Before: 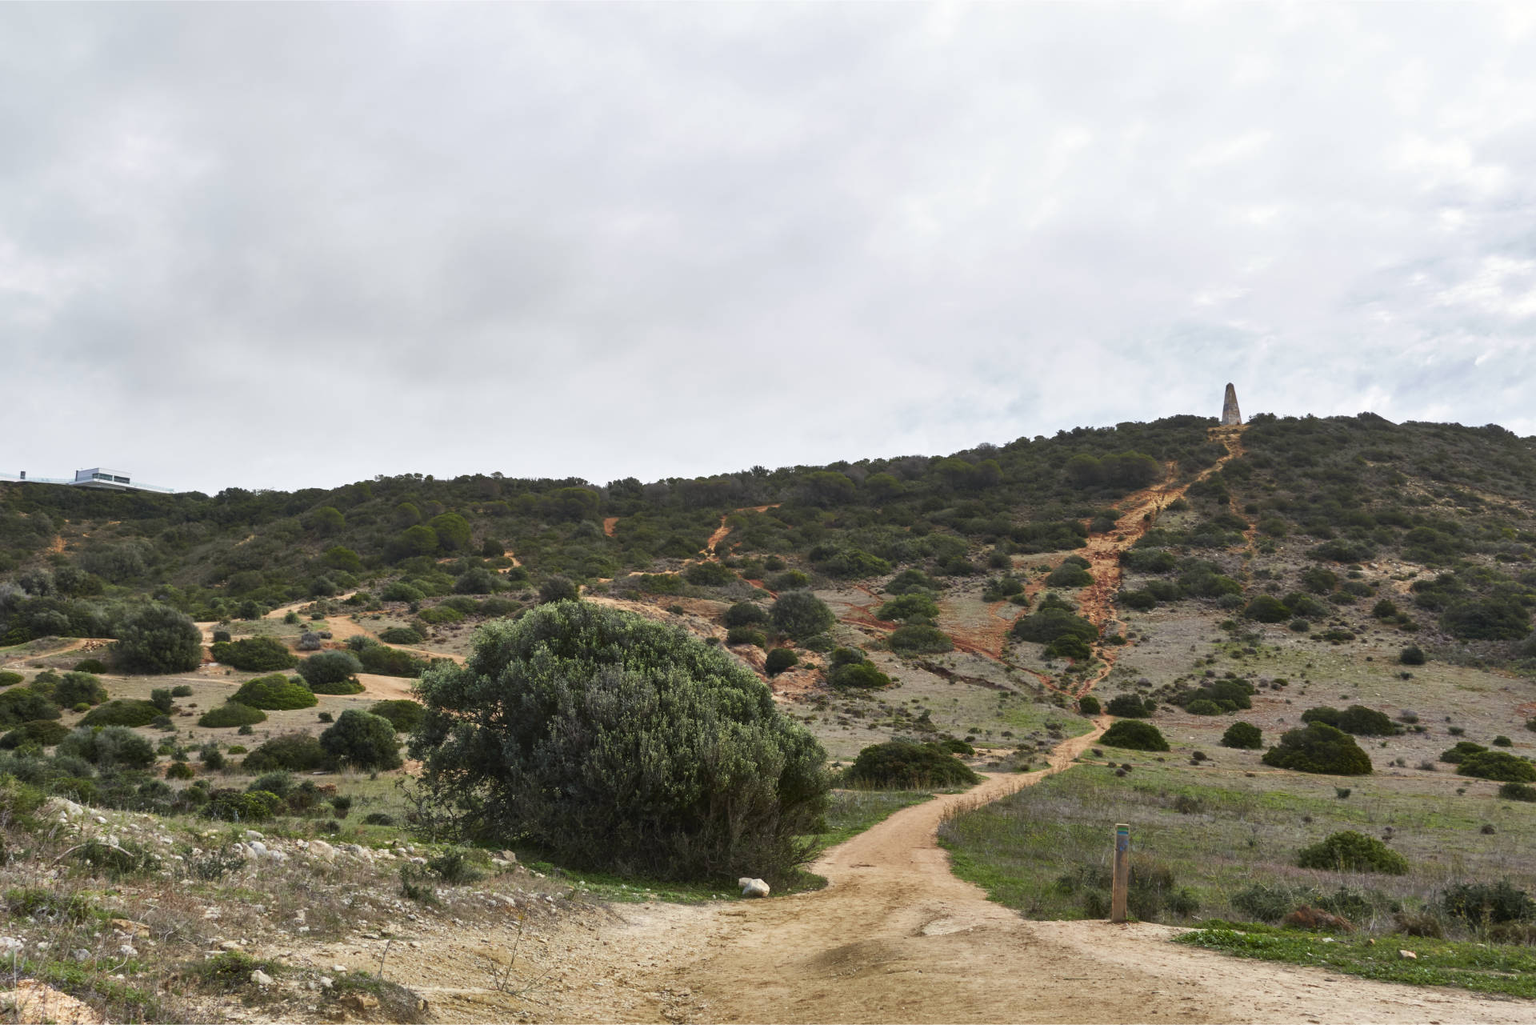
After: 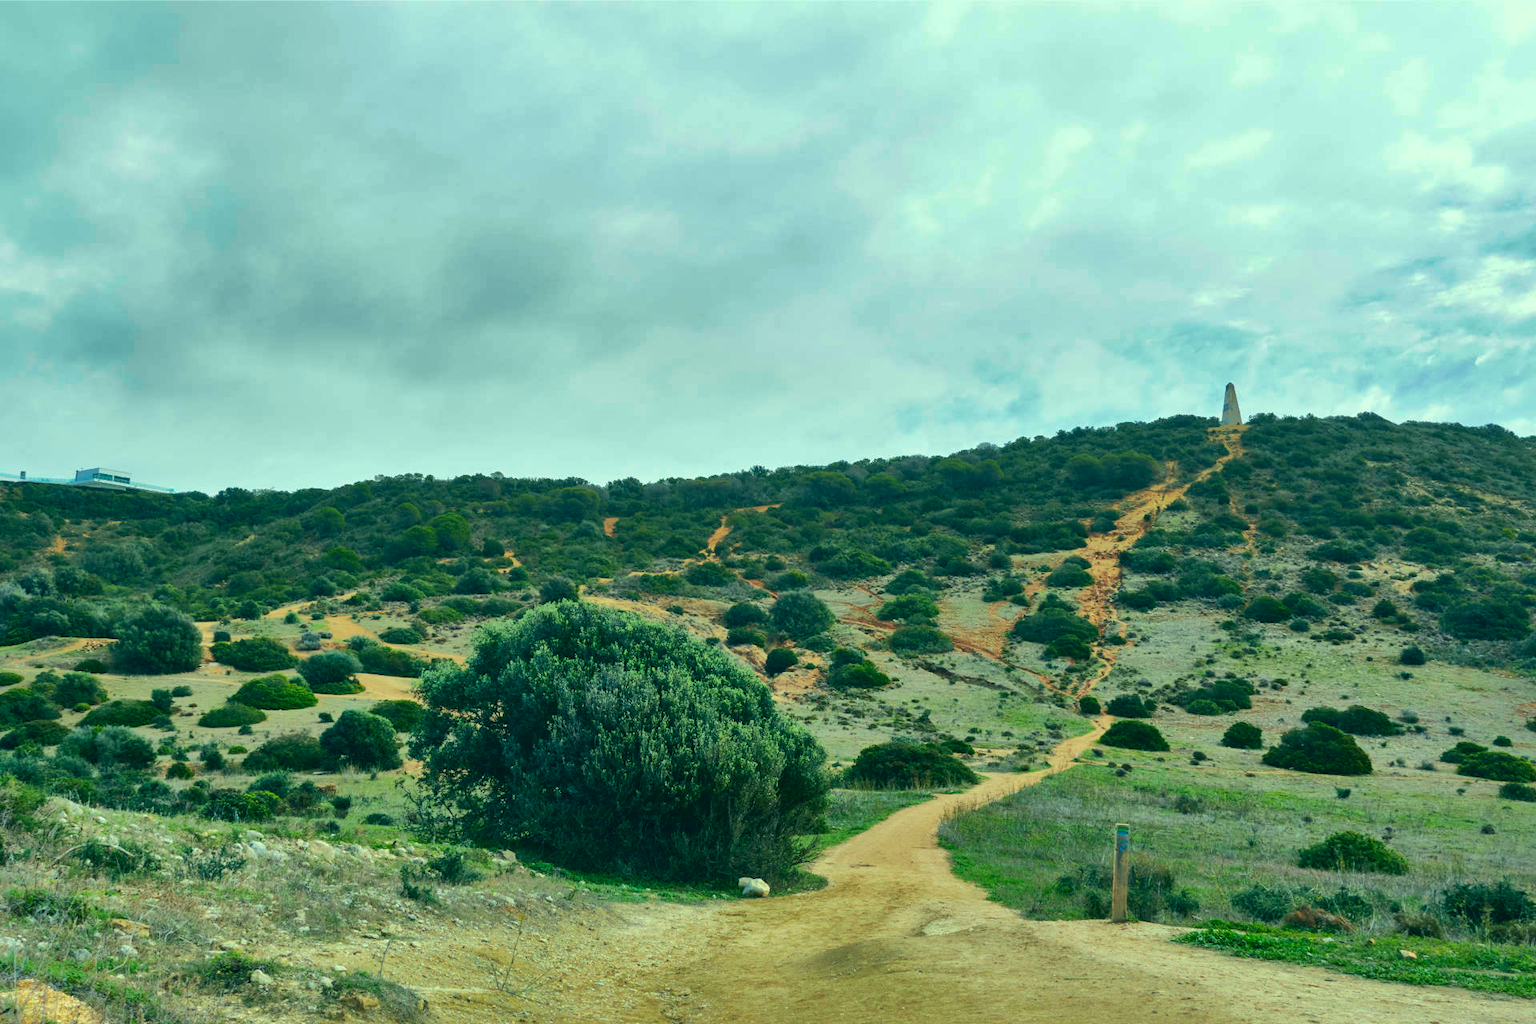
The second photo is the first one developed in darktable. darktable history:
color correction: highlights a* -20.08, highlights b* 9.8, shadows a* -20.4, shadows b* -10.76
shadows and highlights: shadows -19.91, highlights -73.15
contrast brightness saturation: contrast 0.2, brightness 0.16, saturation 0.22
